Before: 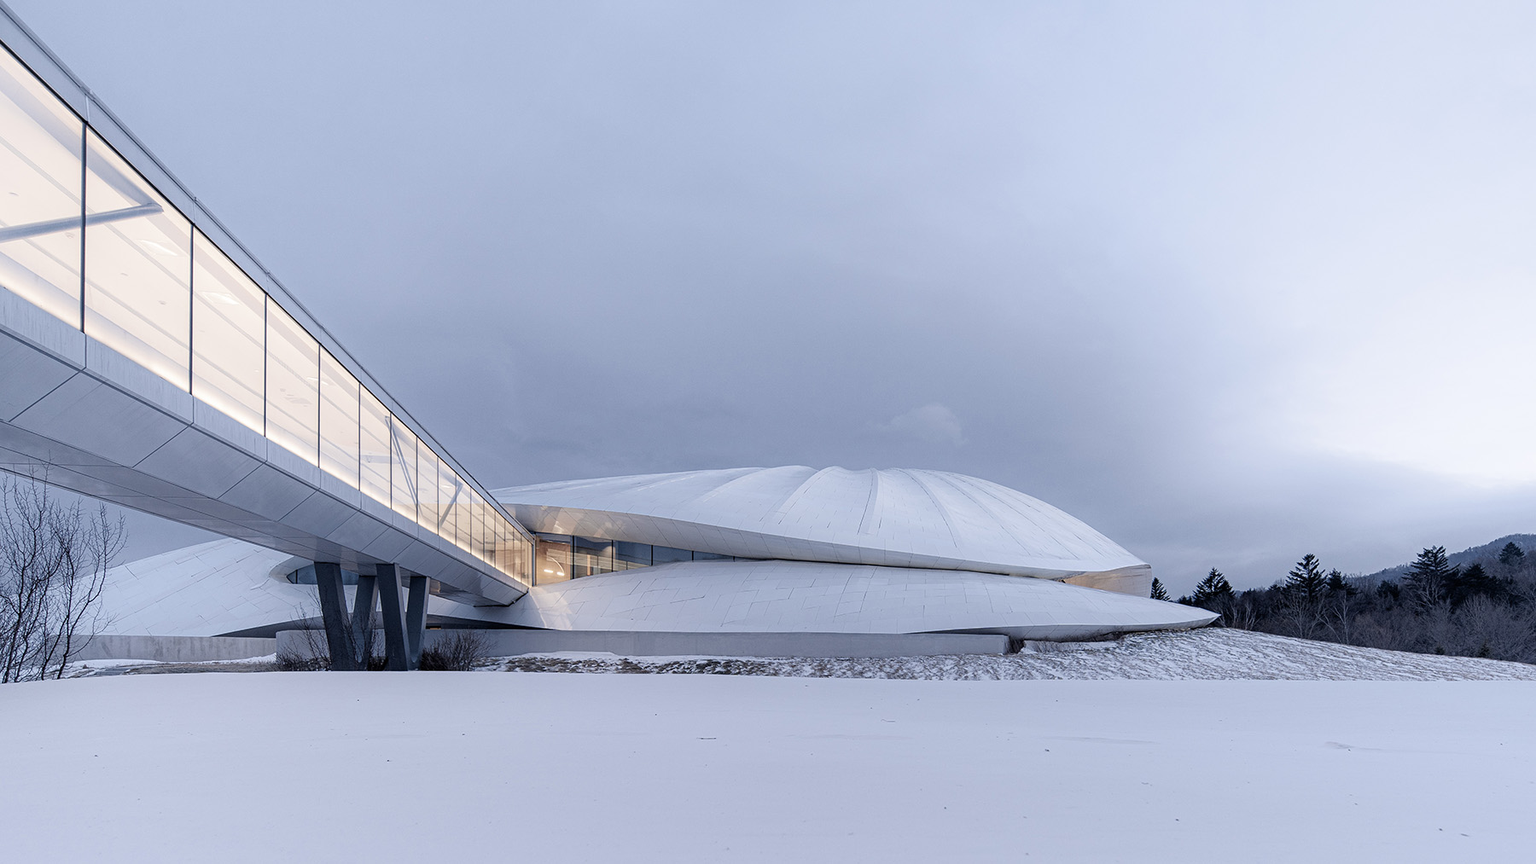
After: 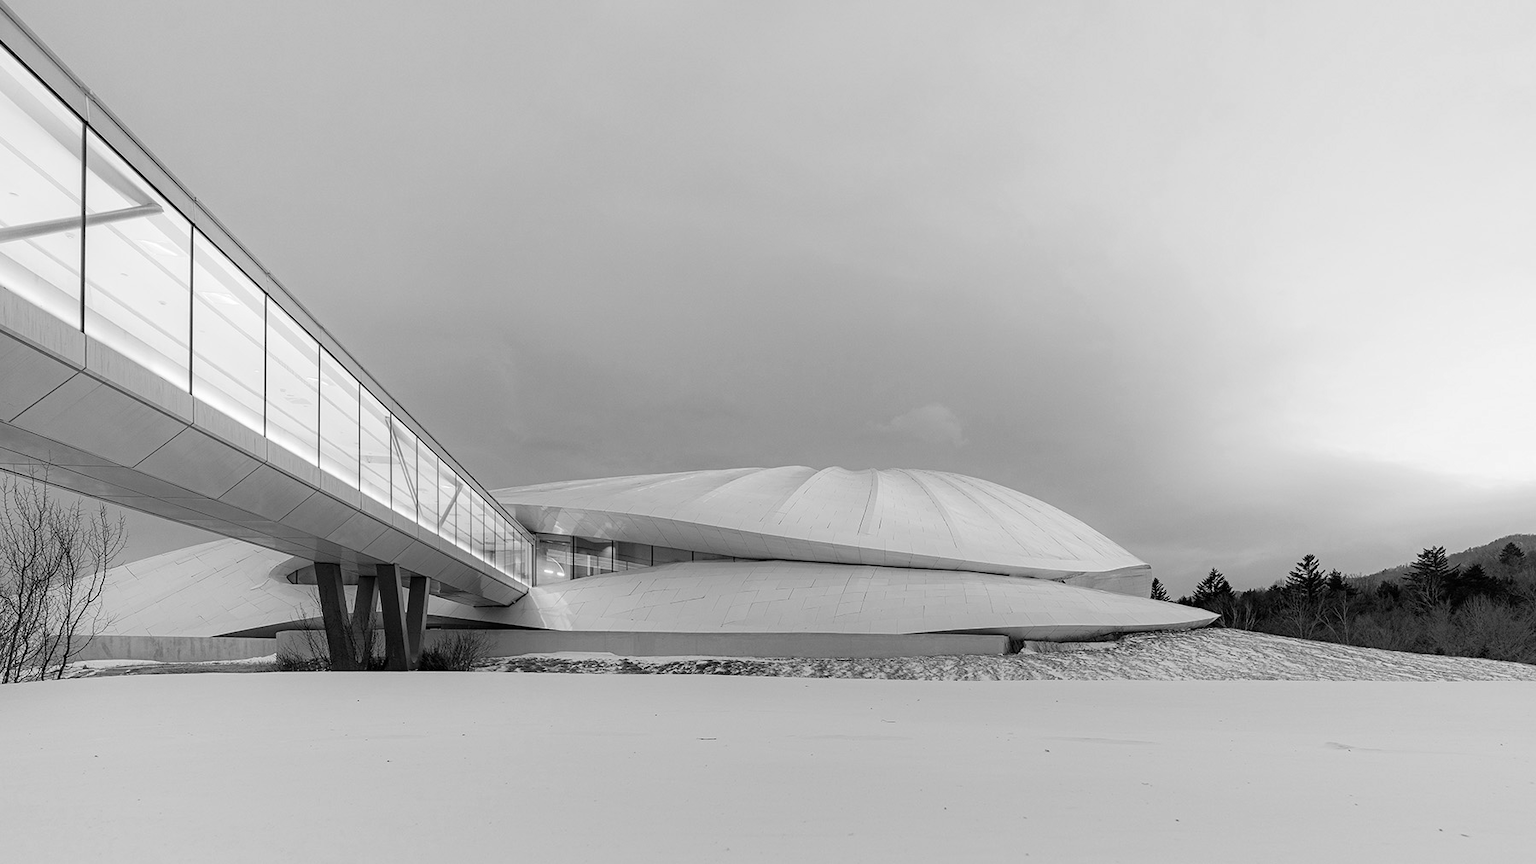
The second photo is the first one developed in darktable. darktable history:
monochrome: on, module defaults
velvia: strength 27%
